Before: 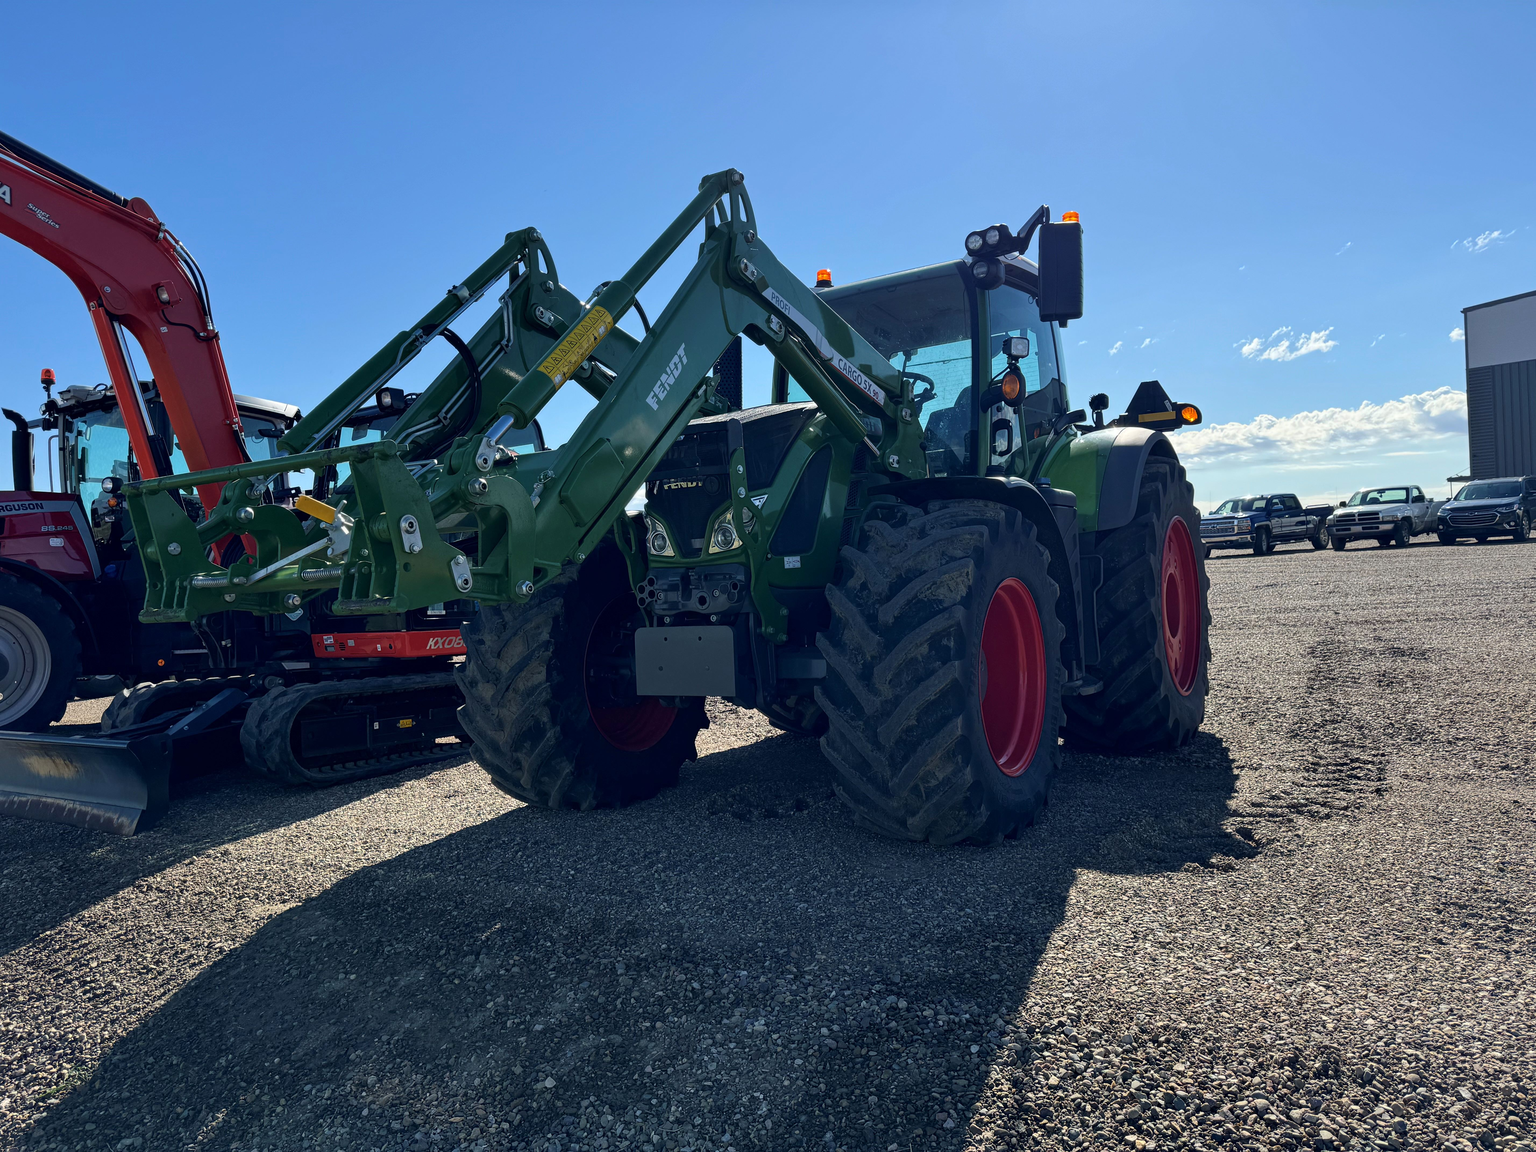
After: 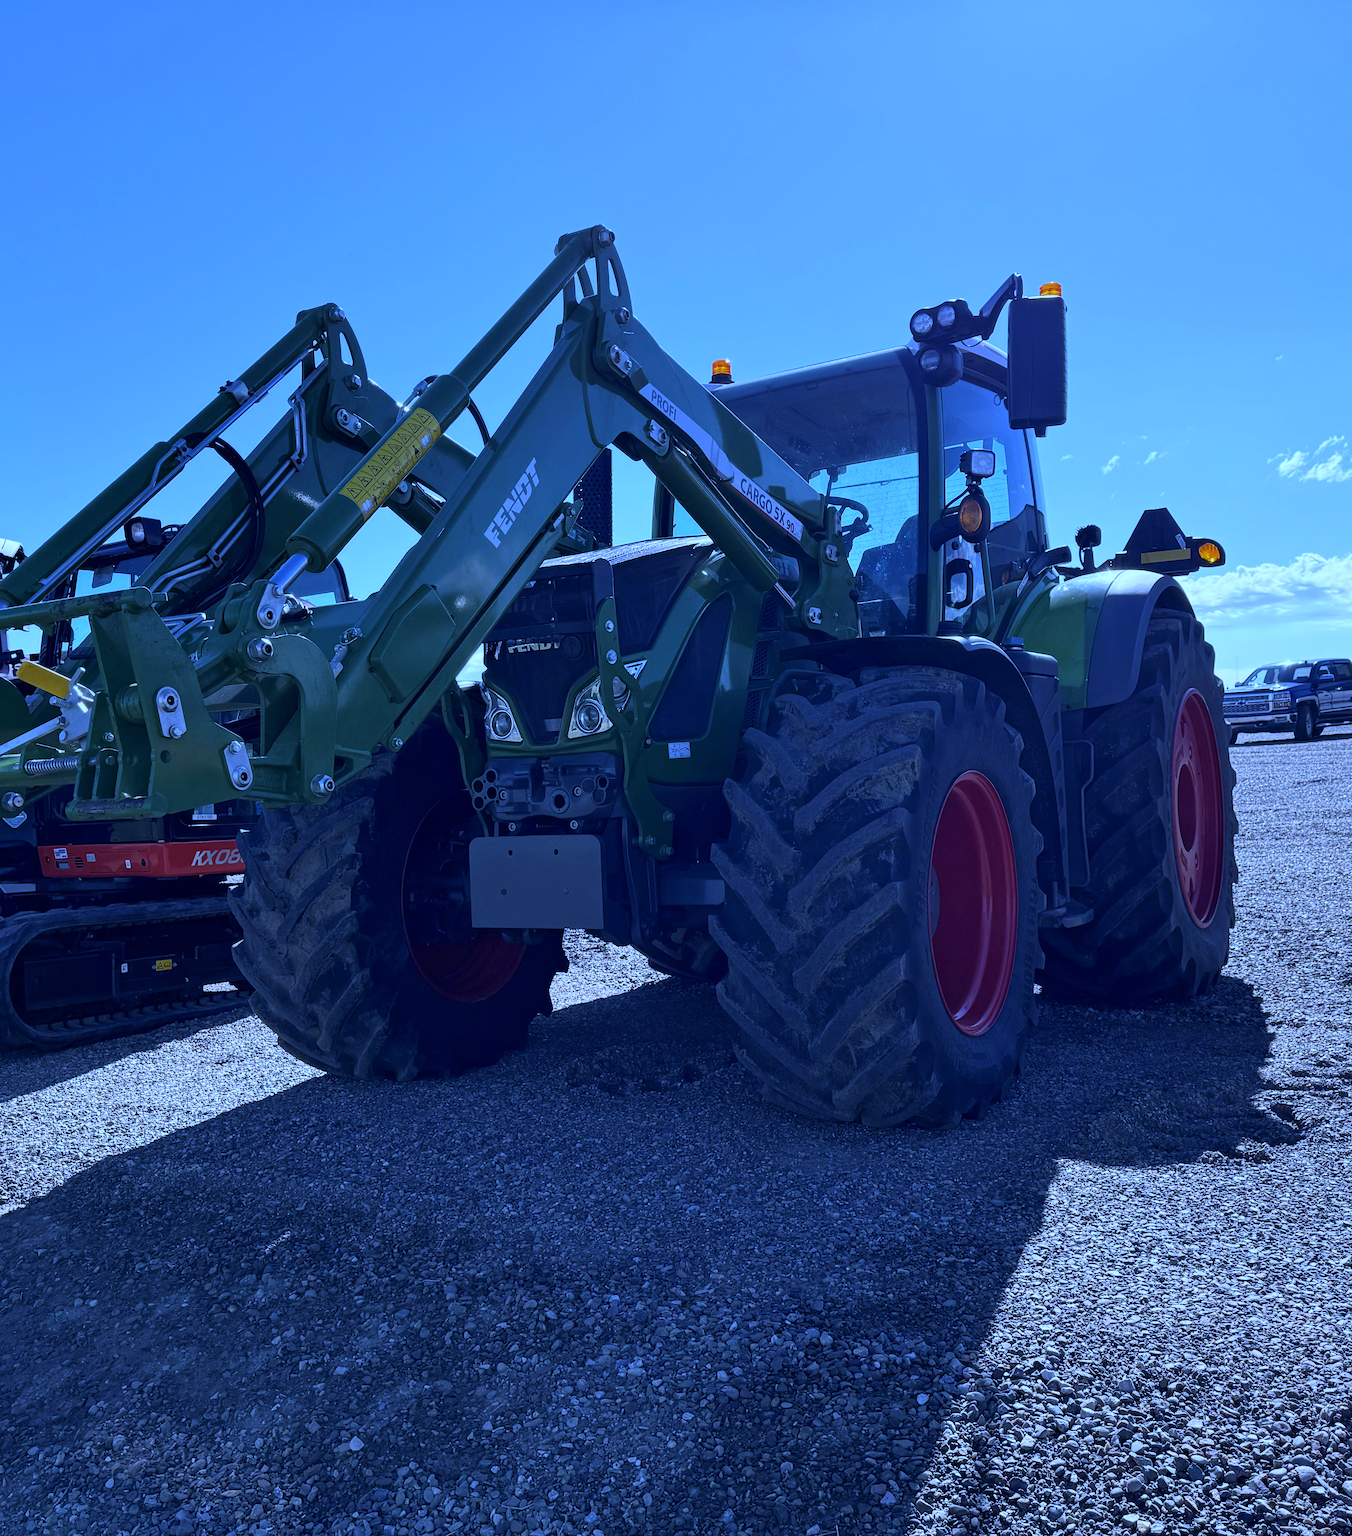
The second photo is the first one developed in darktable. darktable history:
crop and rotate: left 18.442%, right 15.508%
white balance: red 0.766, blue 1.537
color correction: highlights a* -0.137, highlights b* 0.137
